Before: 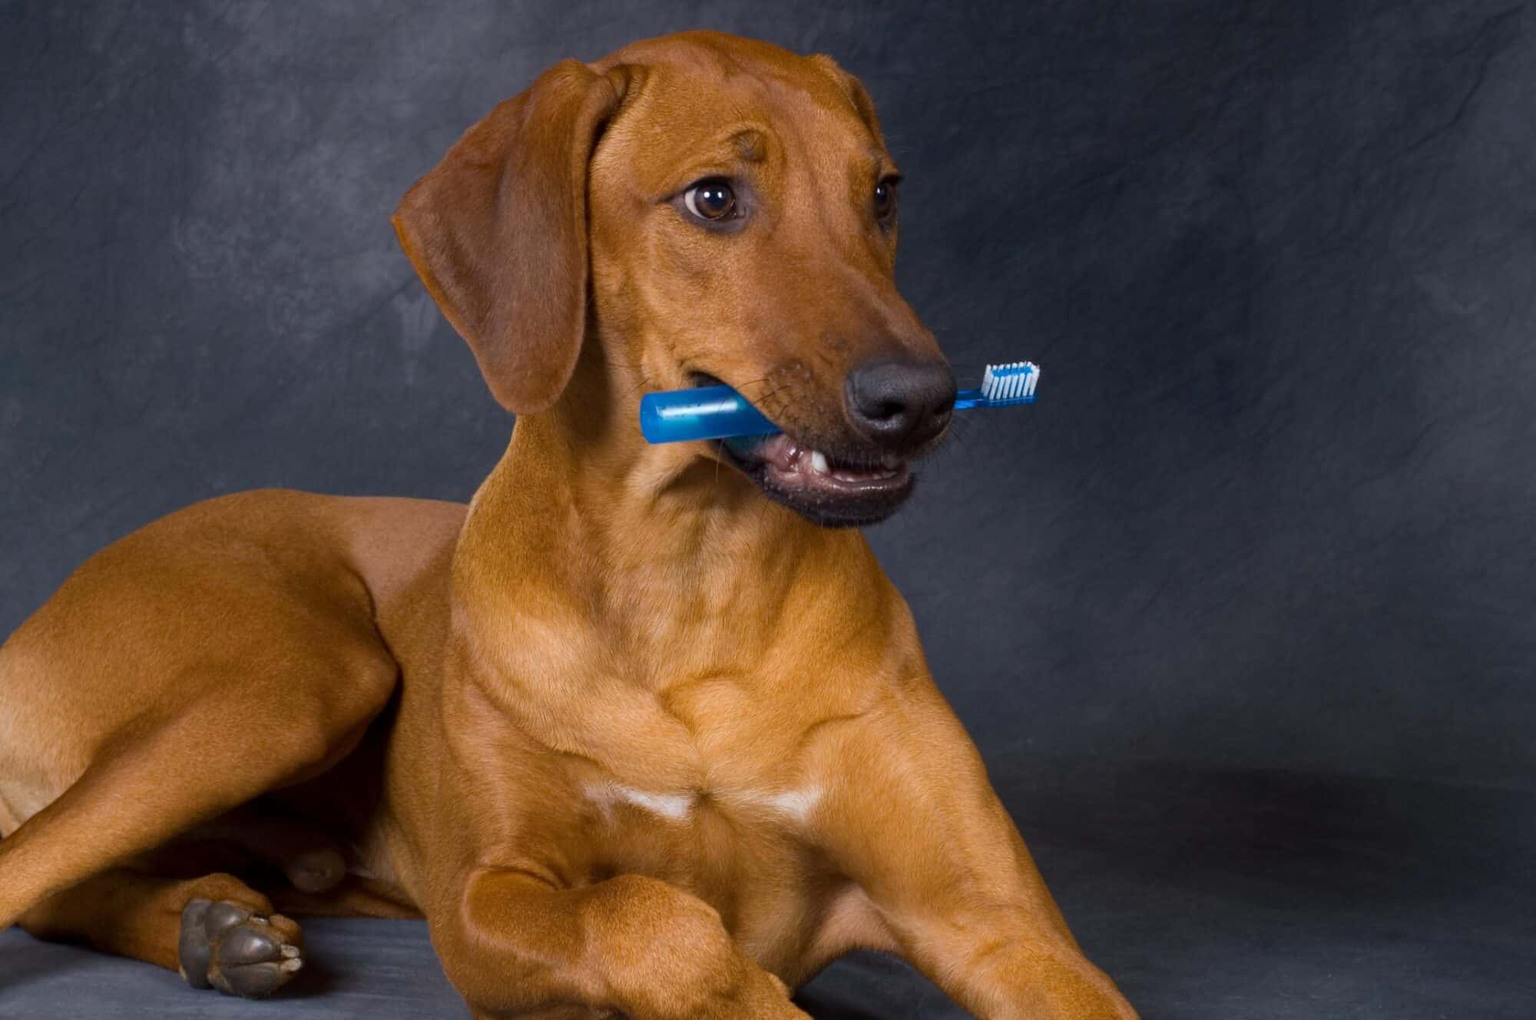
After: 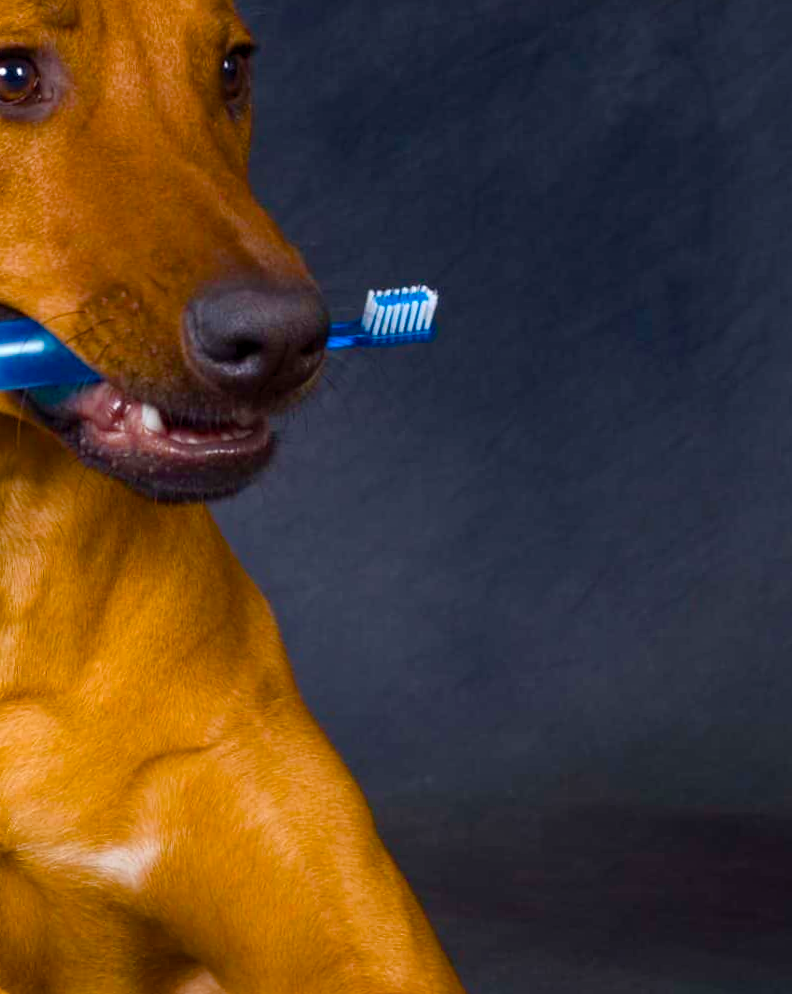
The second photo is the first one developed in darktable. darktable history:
rotate and perspective: rotation -0.45°, automatic cropping original format, crop left 0.008, crop right 0.992, crop top 0.012, crop bottom 0.988
color balance rgb: perceptual saturation grading › global saturation 45%, perceptual saturation grading › highlights -25%, perceptual saturation grading › shadows 50%, perceptual brilliance grading › global brilliance 3%, global vibrance 3%
crop: left 45.721%, top 13.393%, right 14.118%, bottom 10.01%
